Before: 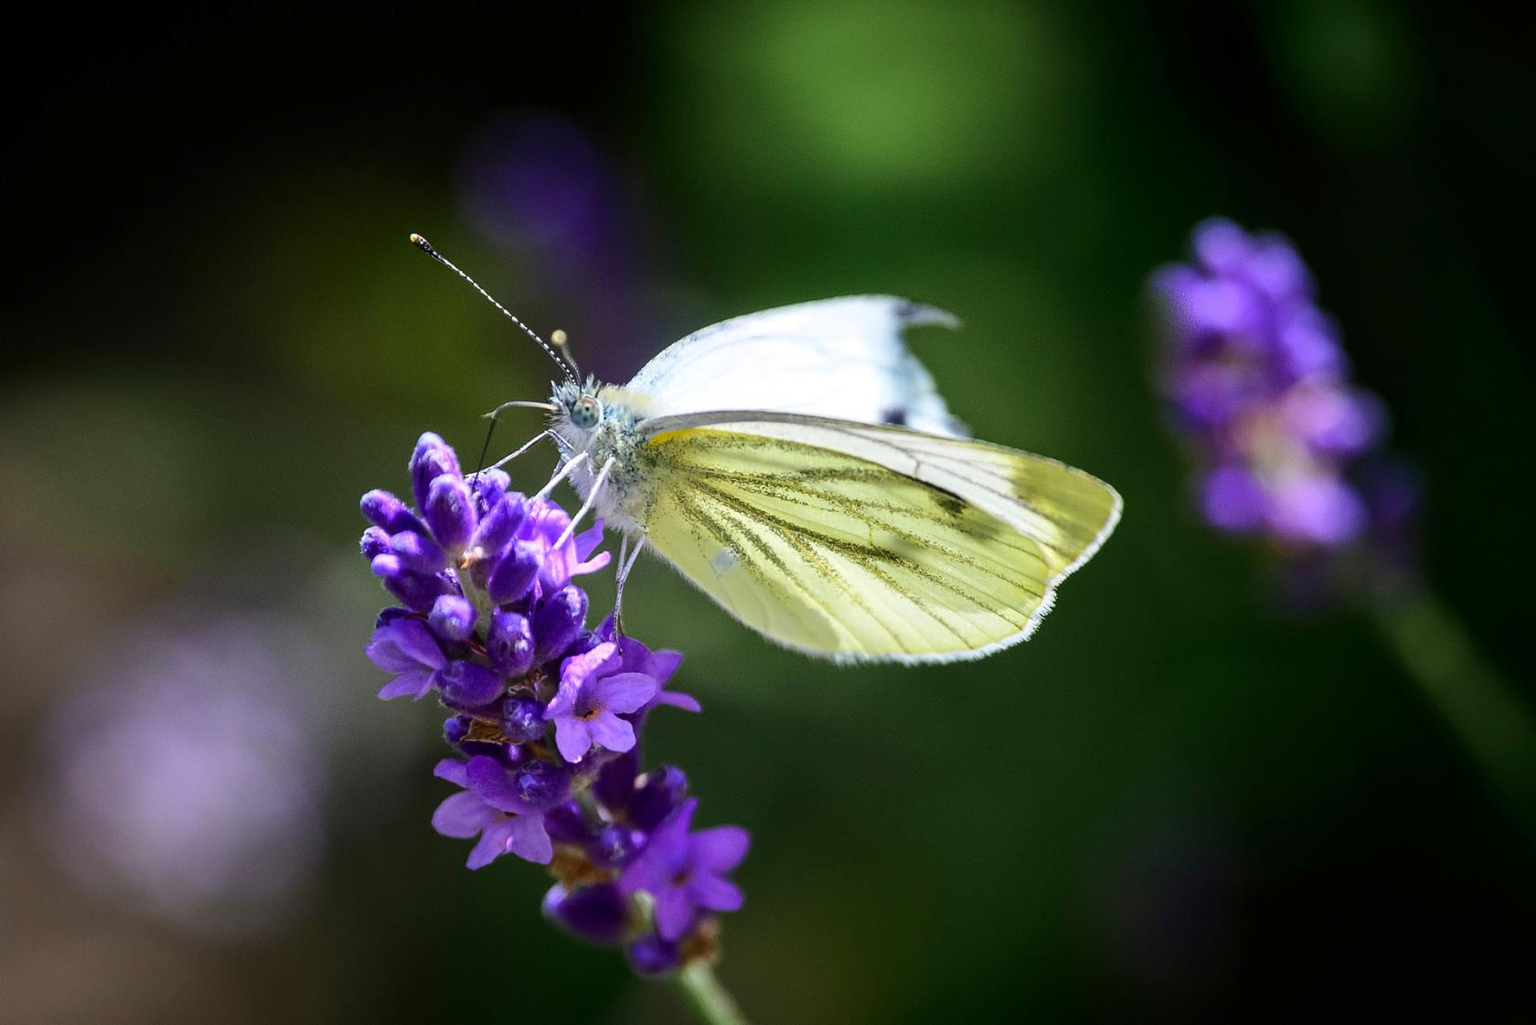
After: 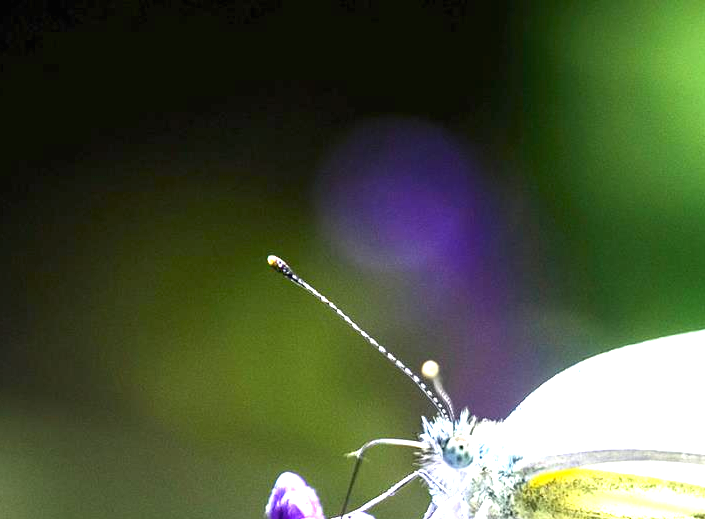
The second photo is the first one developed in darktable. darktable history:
exposure: black level correction 0, exposure 1.7 EV, compensate exposure bias true, compensate highlight preservation false
crop and rotate: left 10.817%, top 0.062%, right 47.194%, bottom 53.626%
